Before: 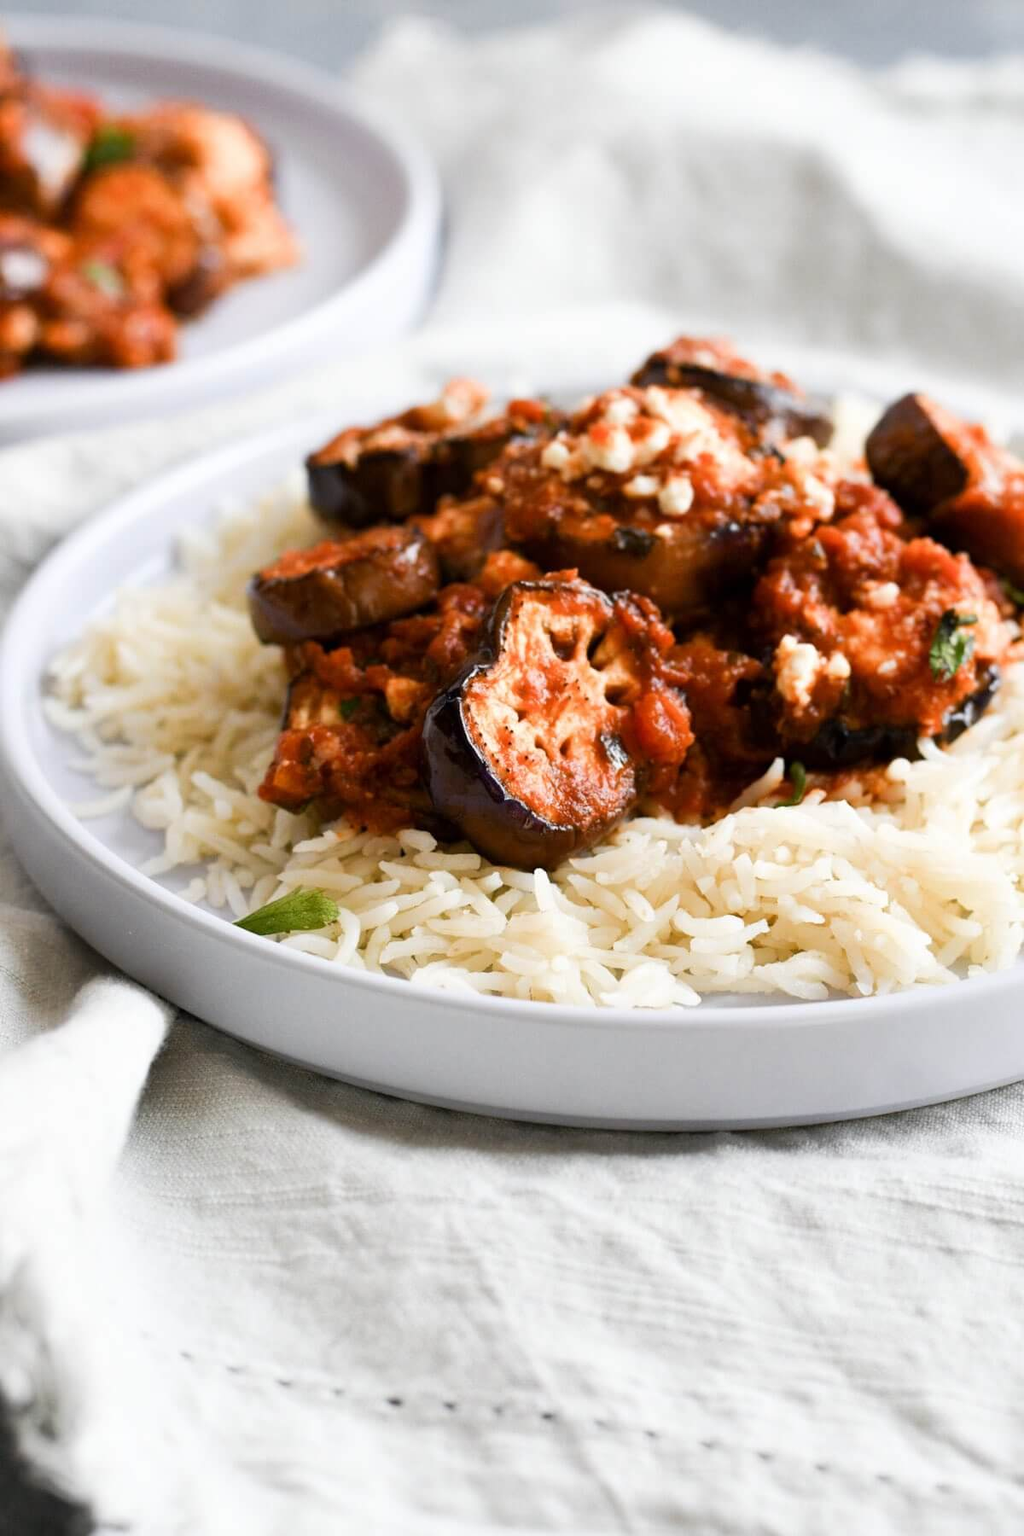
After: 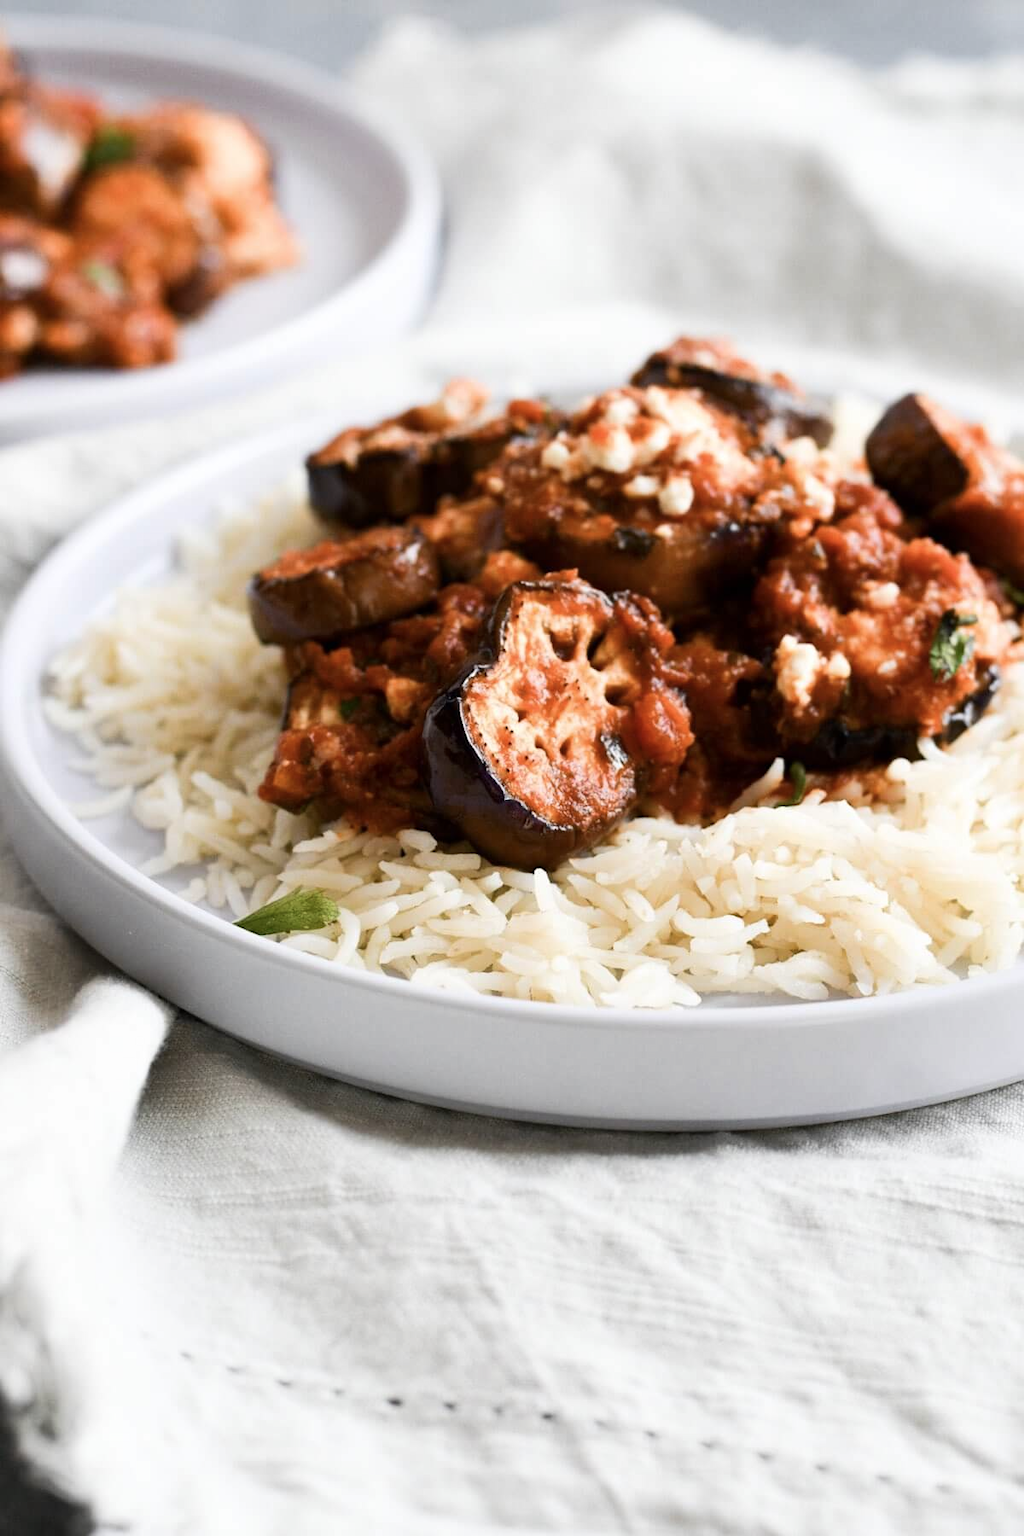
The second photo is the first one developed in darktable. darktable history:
contrast brightness saturation: contrast 0.109, saturation -0.159
